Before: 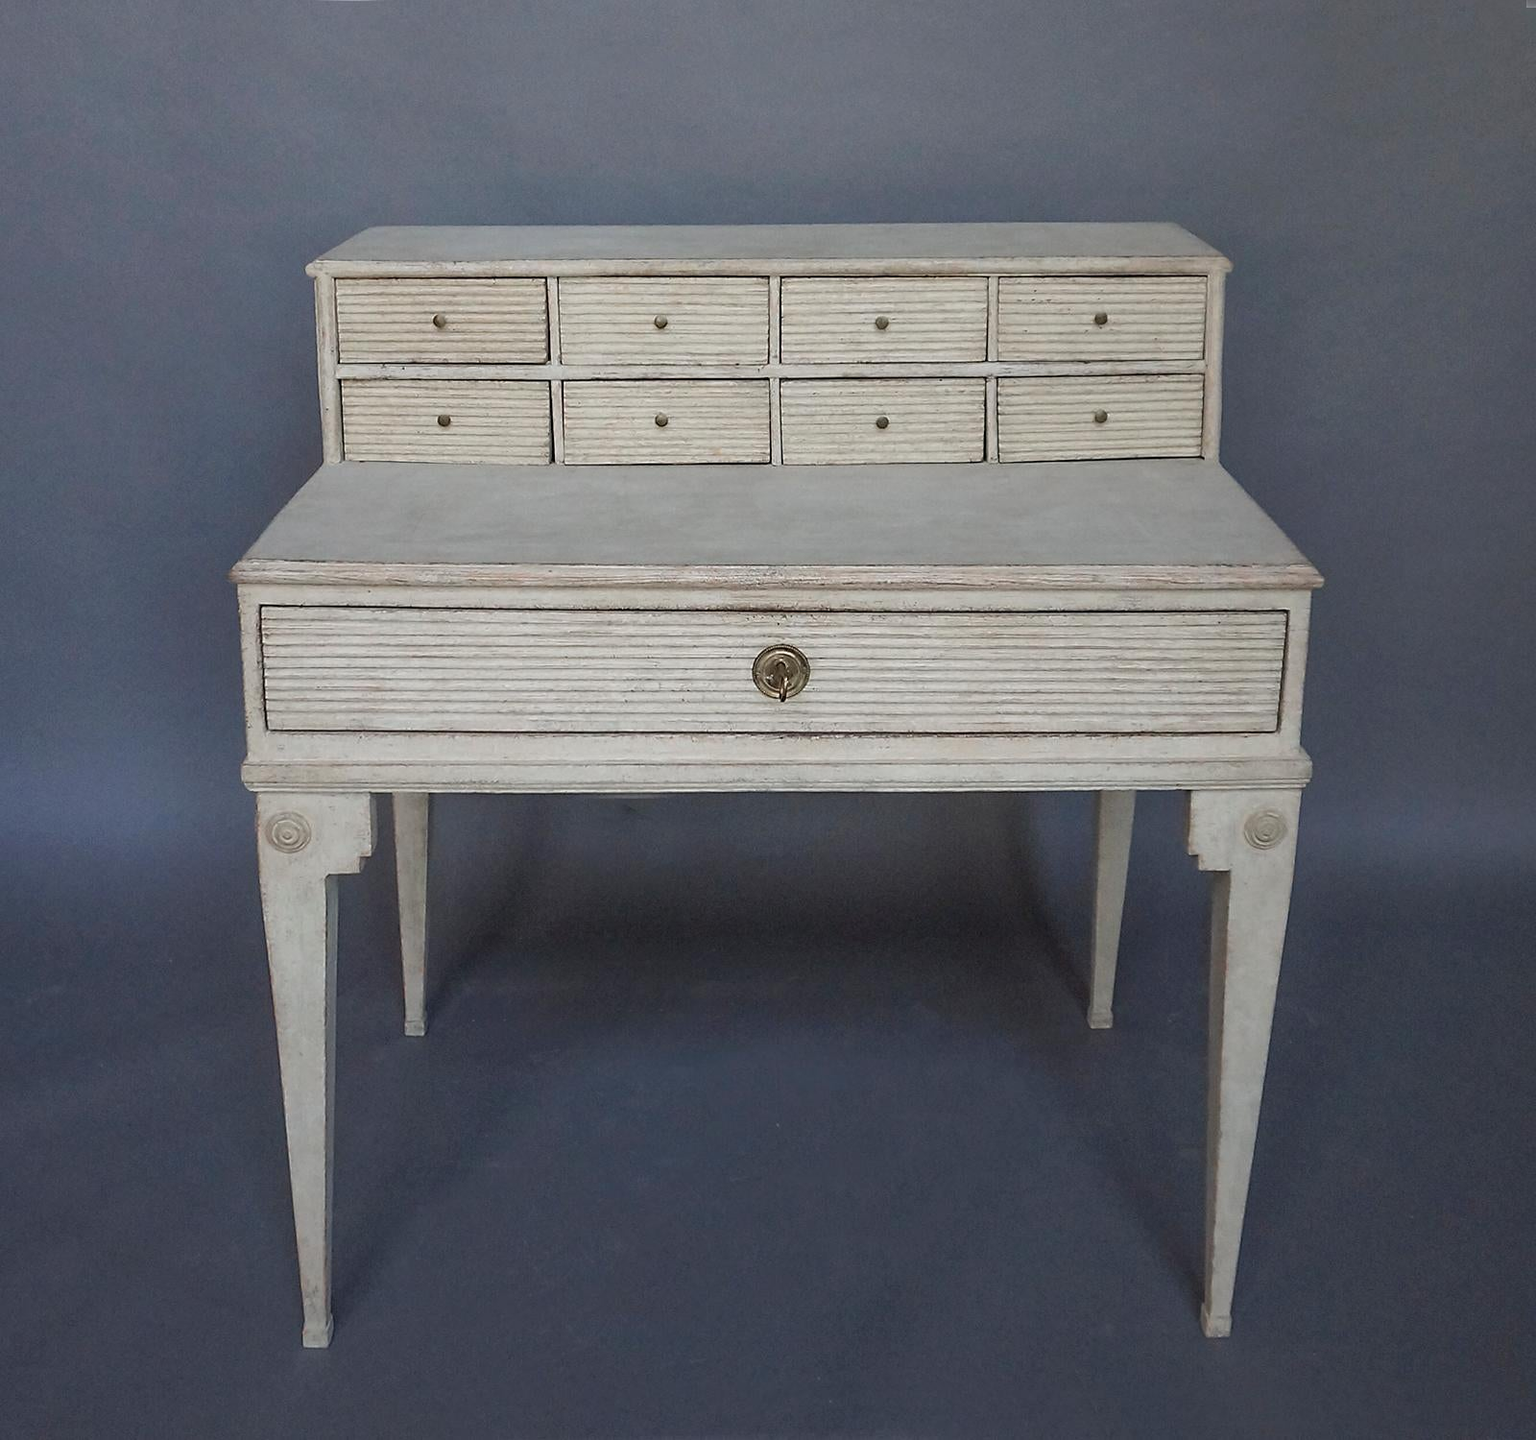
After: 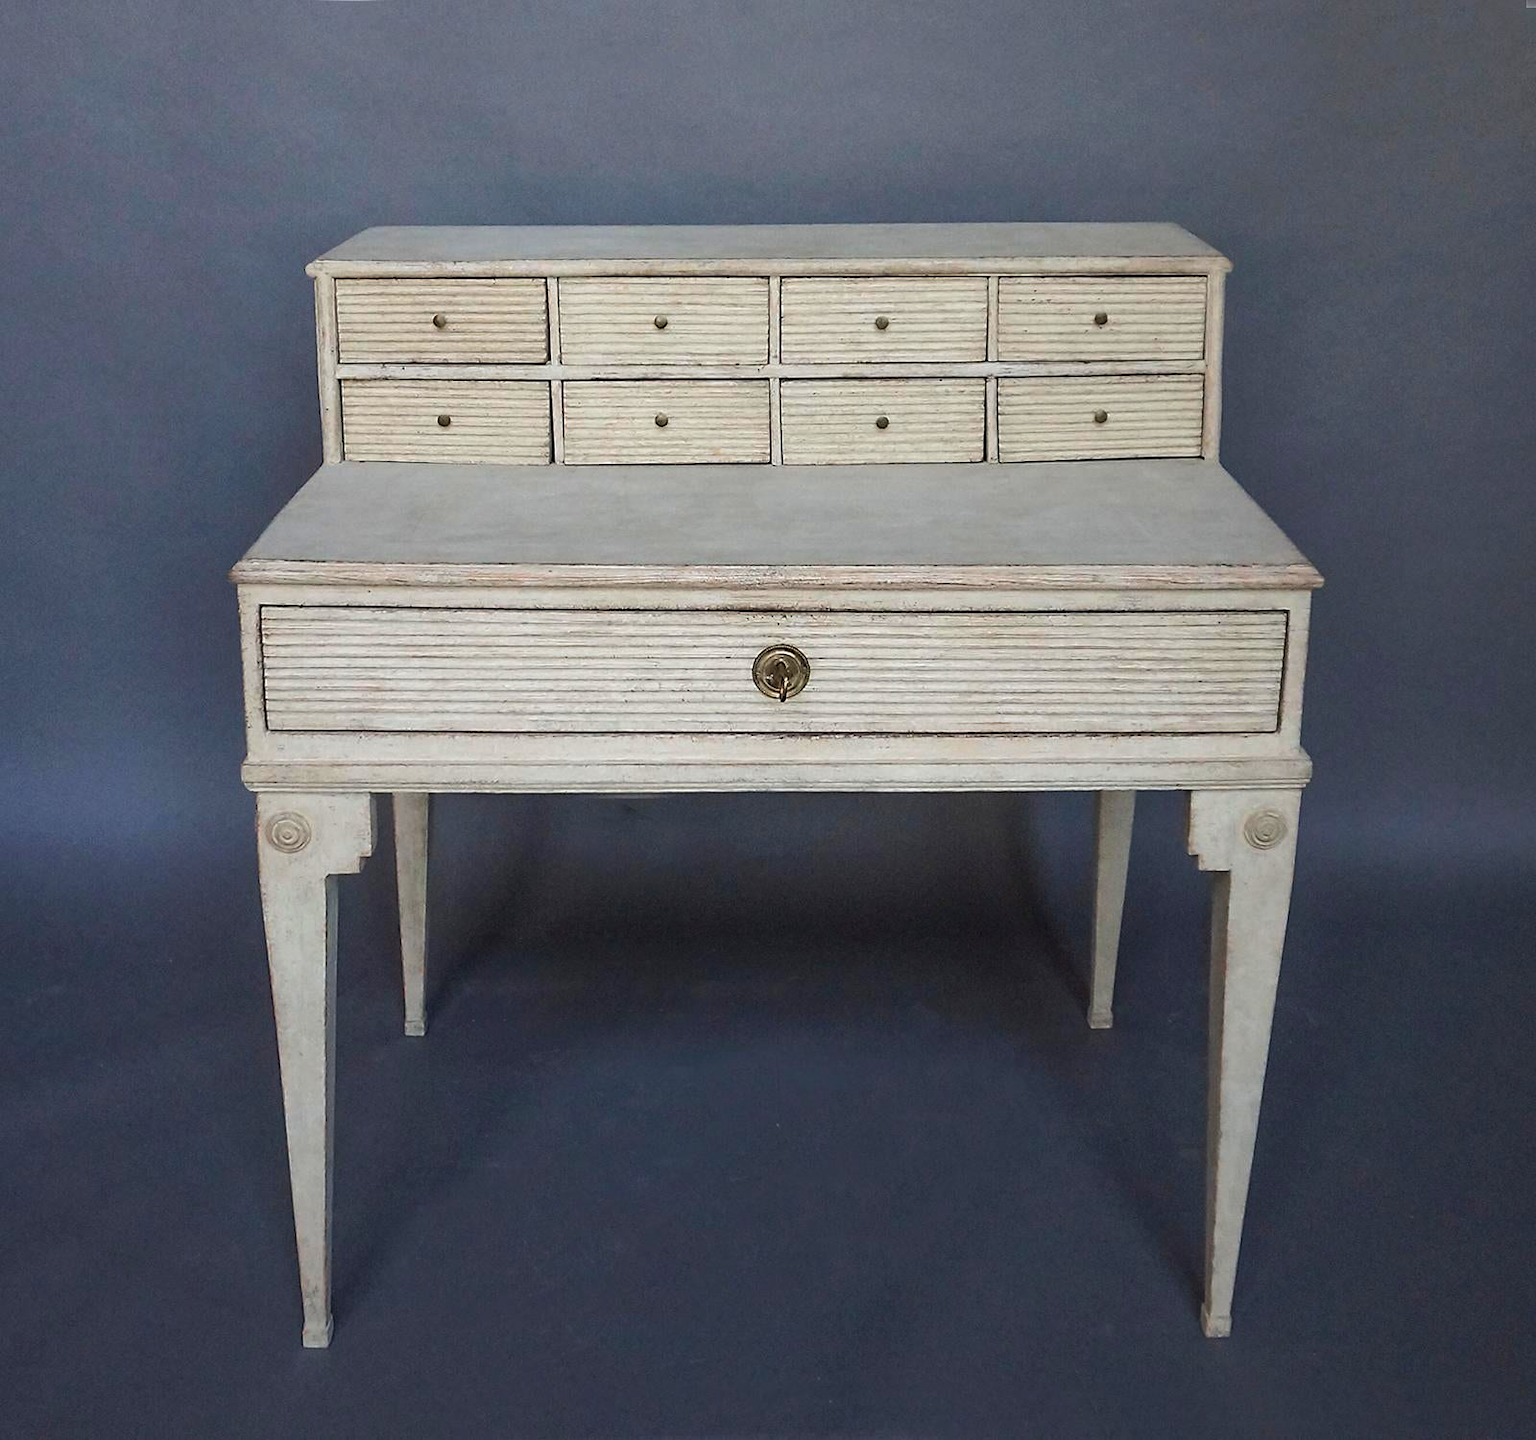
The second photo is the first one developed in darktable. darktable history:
tone equalizer: -8 EV -0.417 EV, -7 EV -0.389 EV, -6 EV -0.333 EV, -5 EV -0.222 EV, -3 EV 0.222 EV, -2 EV 0.333 EV, -1 EV 0.389 EV, +0 EV 0.417 EV, edges refinement/feathering 500, mask exposure compensation -1.57 EV, preserve details no
exposure: black level correction 0.002, exposure -0.1 EV, compensate highlight preservation false
velvia: on, module defaults
